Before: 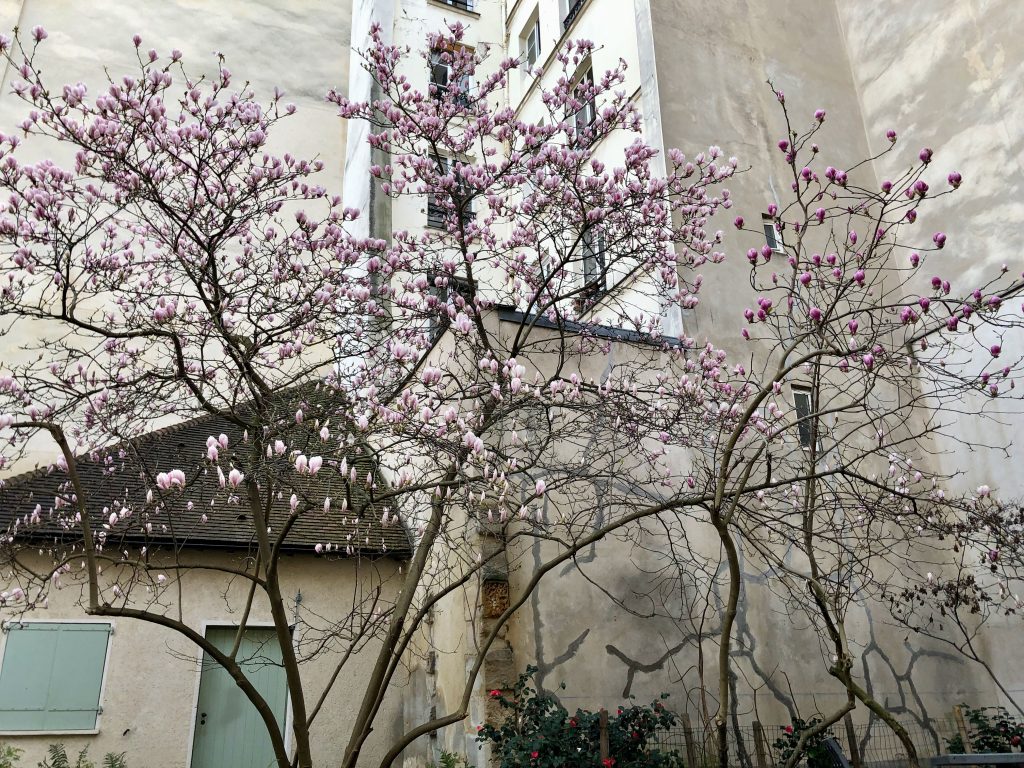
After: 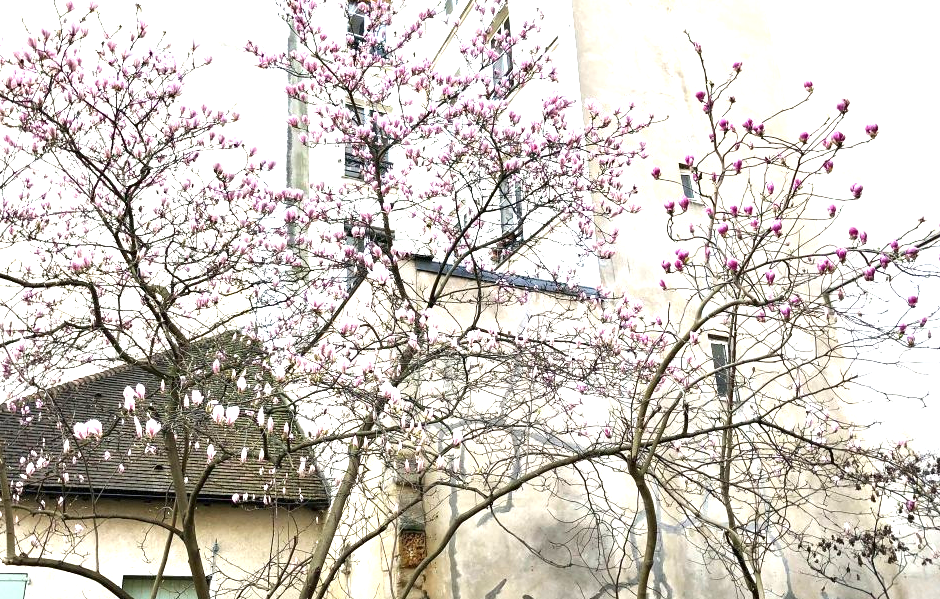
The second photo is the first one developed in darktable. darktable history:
exposure: black level correction 0, exposure 1.548 EV, compensate highlight preservation false
crop: left 8.17%, top 6.62%, bottom 15.33%
